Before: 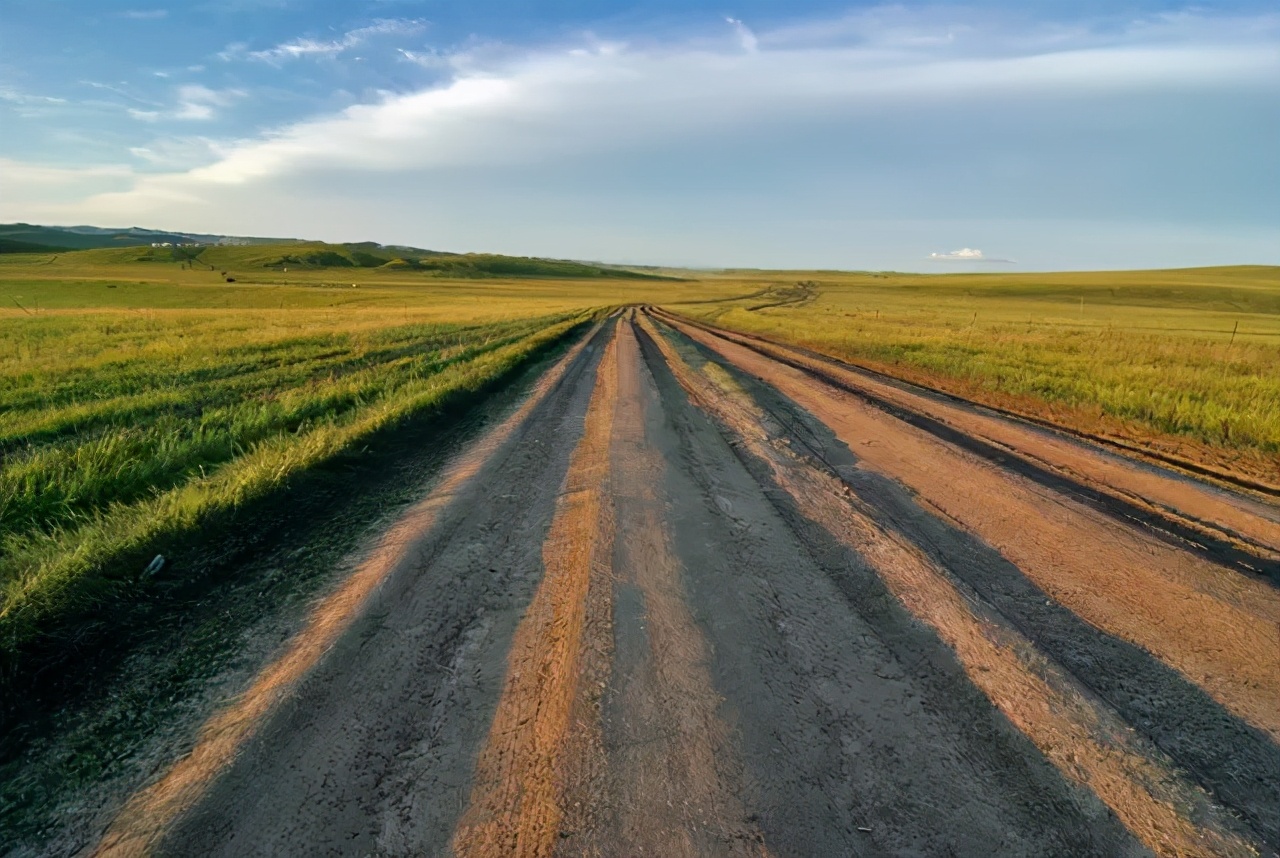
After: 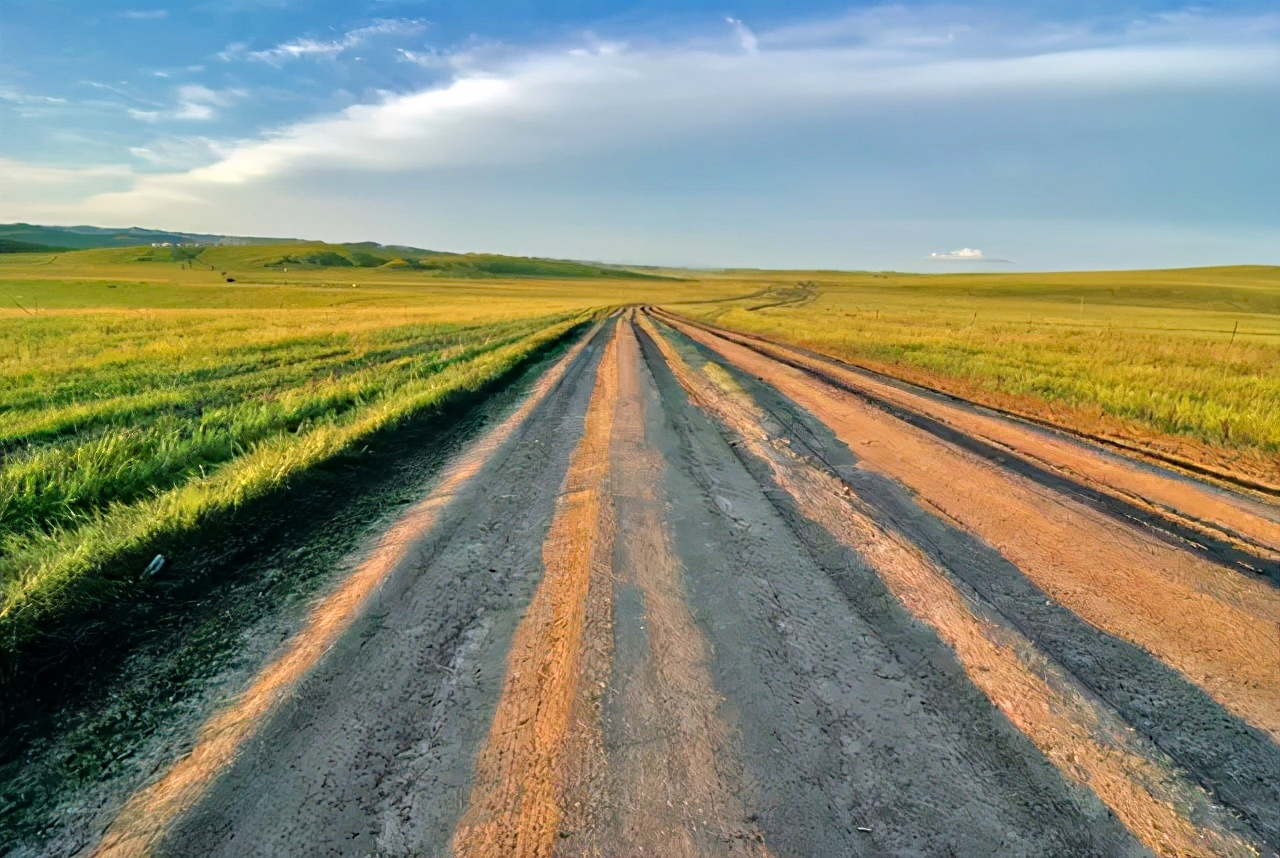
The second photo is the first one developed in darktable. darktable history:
tone equalizer: -7 EV 0.15 EV, -6 EV 0.6 EV, -5 EV 1.15 EV, -4 EV 1.33 EV, -3 EV 1.15 EV, -2 EV 0.6 EV, -1 EV 0.15 EV, mask exposure compensation -0.5 EV
haze removal: compatibility mode true, adaptive false
